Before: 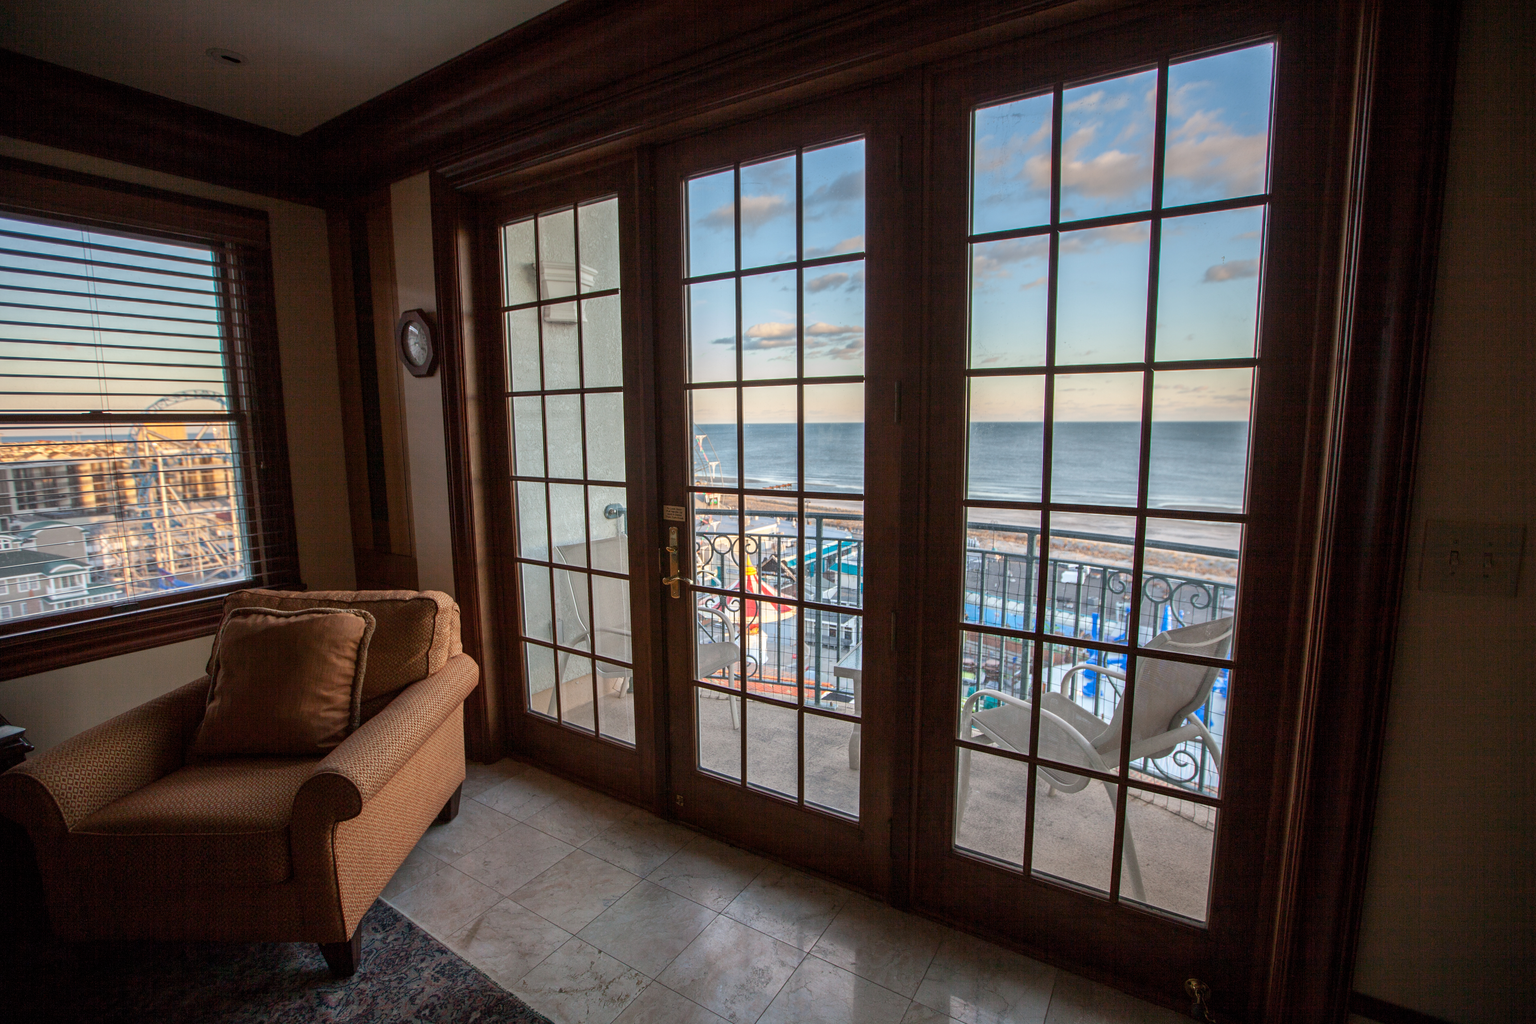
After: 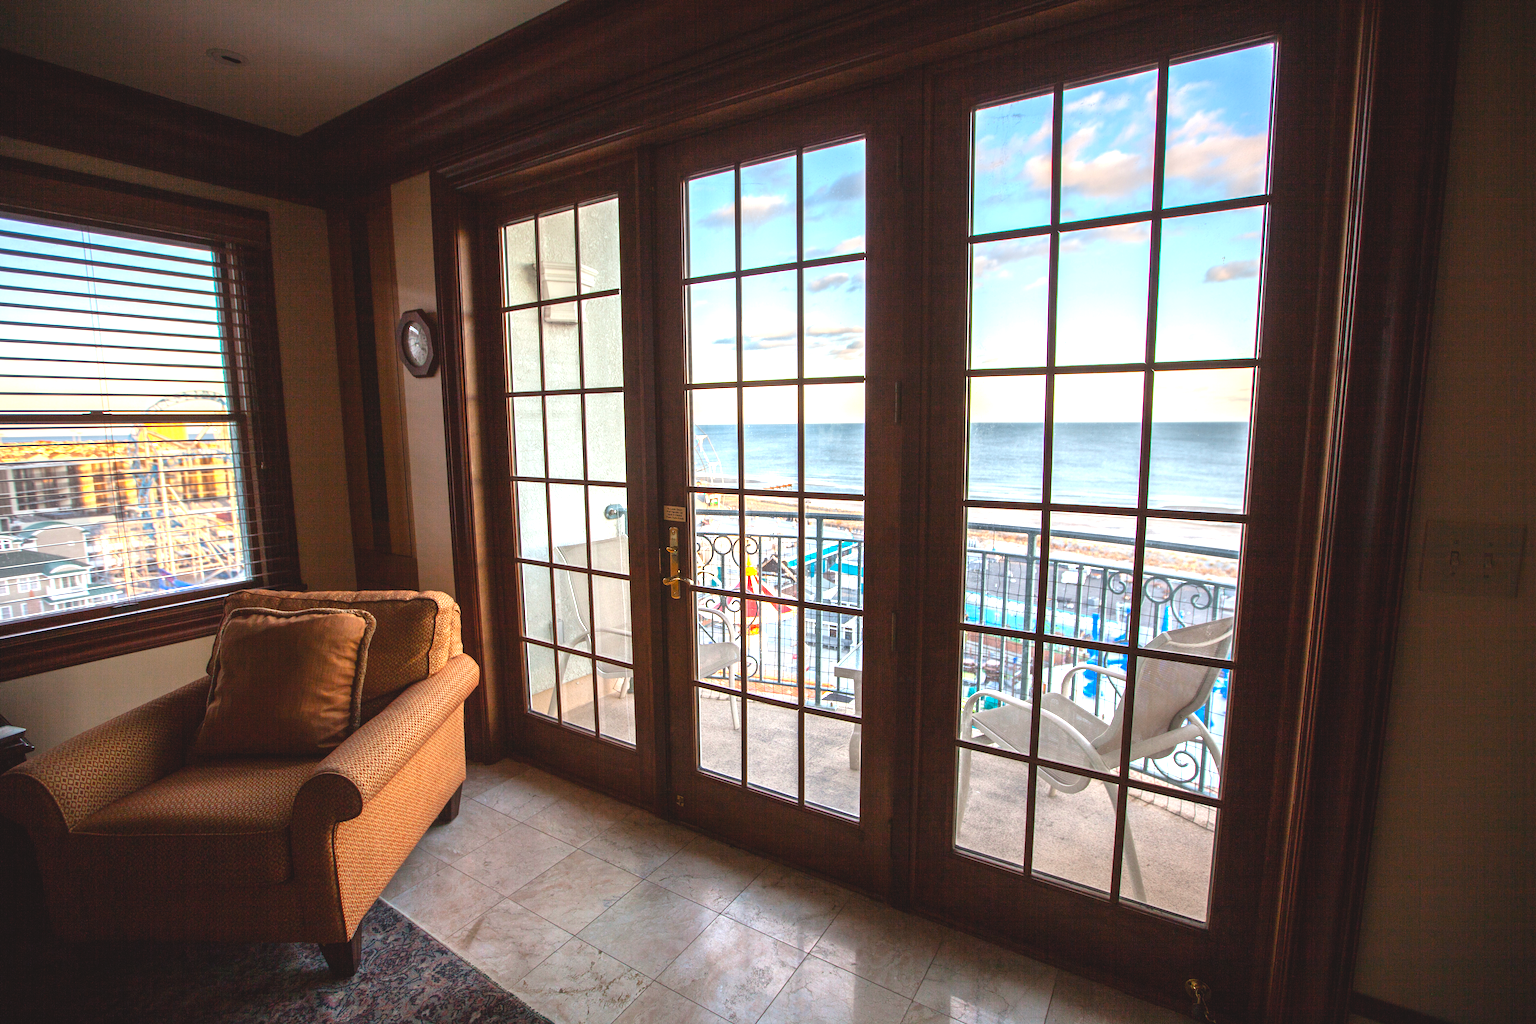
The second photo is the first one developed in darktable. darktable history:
exposure: black level correction -0.008, exposure 0.07 EV, compensate highlight preservation false
tone equalizer: -8 EV -0.434 EV, -7 EV -0.42 EV, -6 EV -0.309 EV, -5 EV -0.219 EV, -3 EV 0.254 EV, -2 EV 0.348 EV, -1 EV 0.375 EV, +0 EV 0.394 EV
color balance rgb: power › luminance 1.051%, power › chroma 0.392%, power › hue 32.22°, perceptual saturation grading › global saturation 24.962%, perceptual brilliance grading › global brilliance 17.491%
